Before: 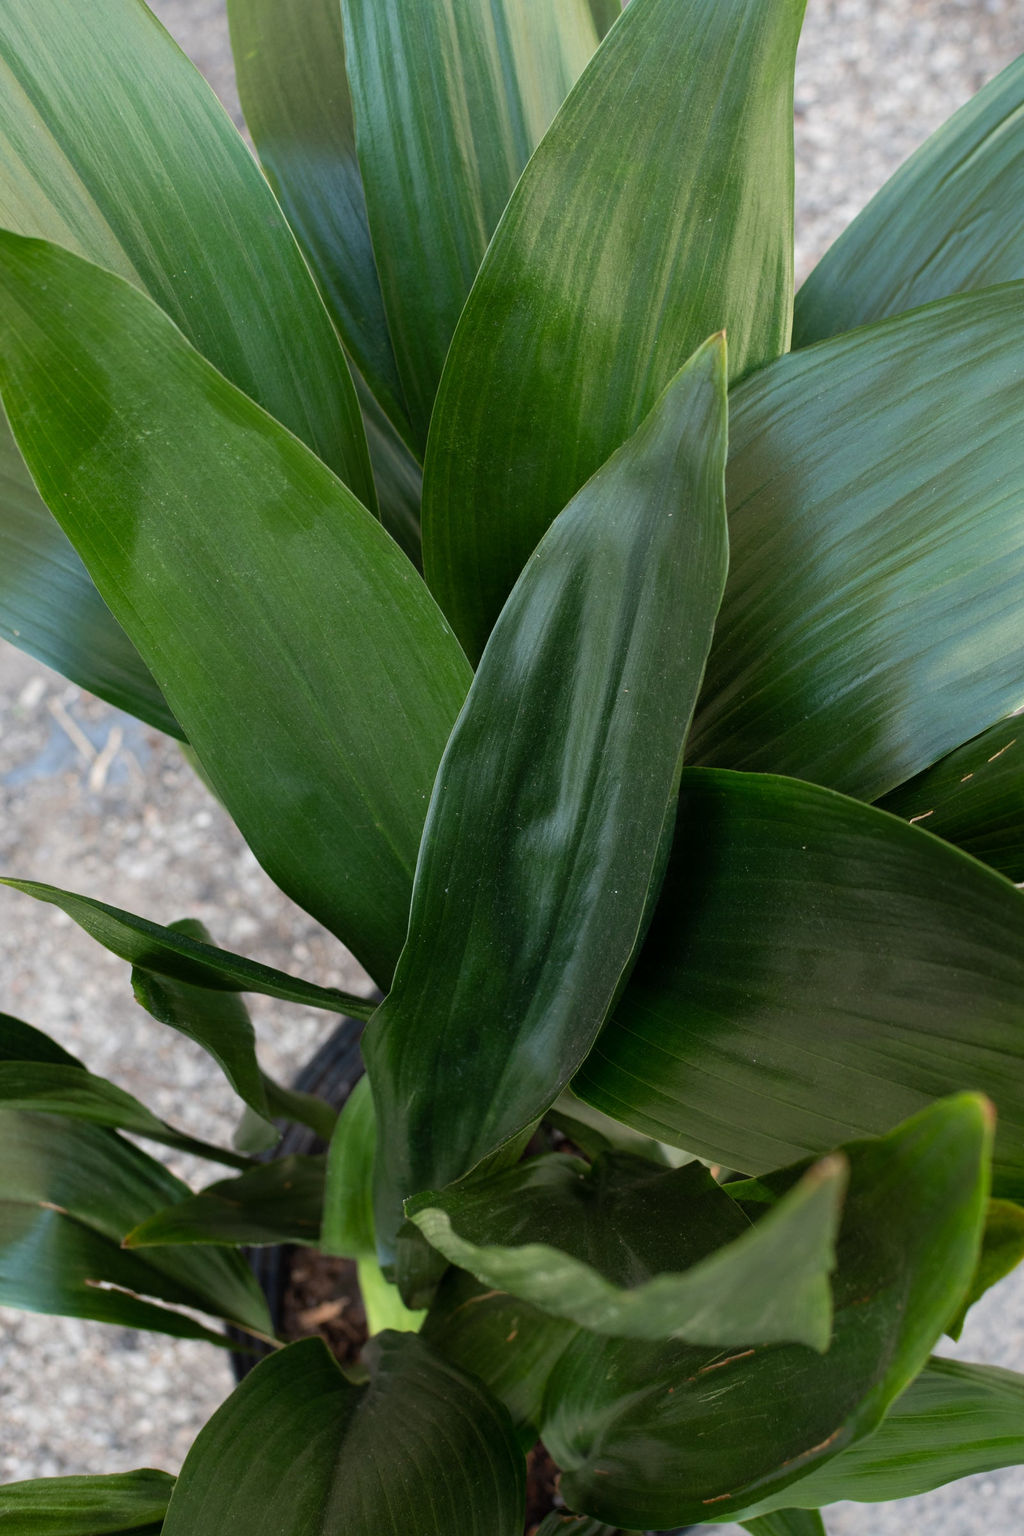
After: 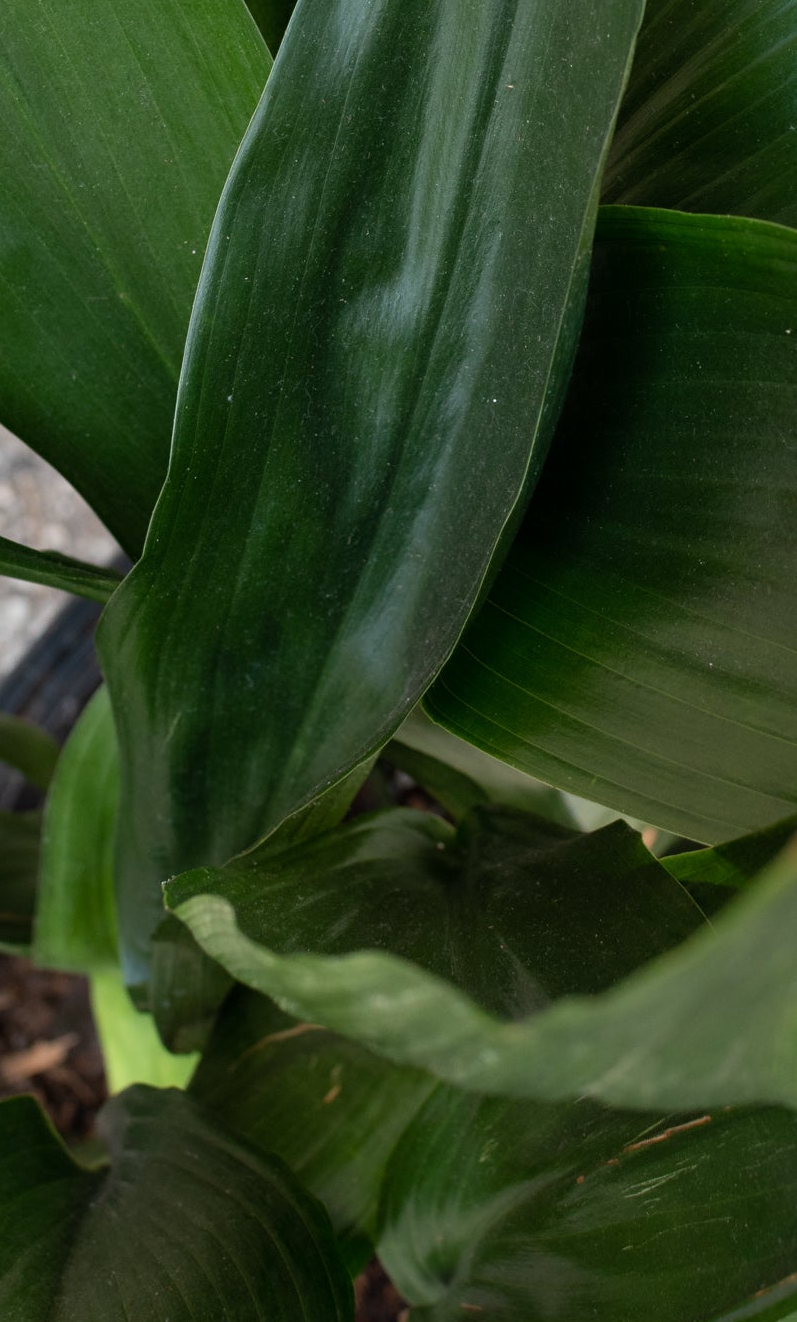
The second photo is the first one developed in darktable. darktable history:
crop: left 29.272%, top 41.376%, right 20.86%, bottom 3.508%
